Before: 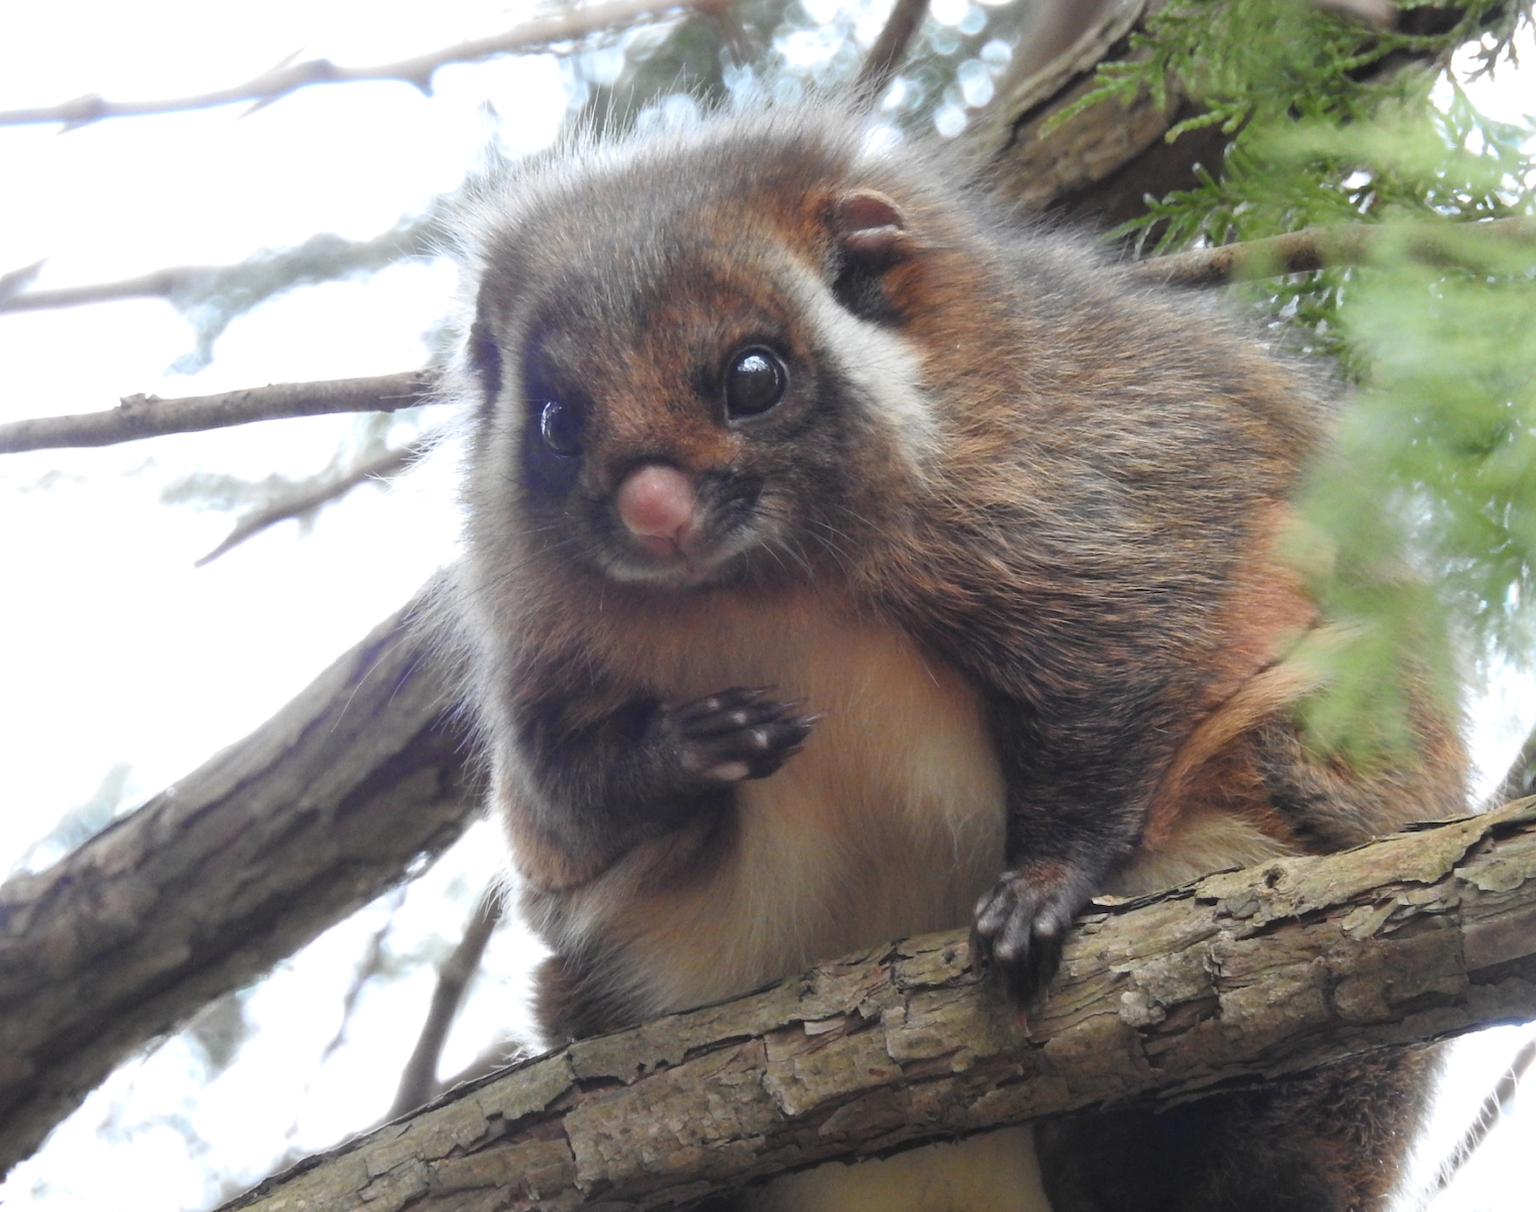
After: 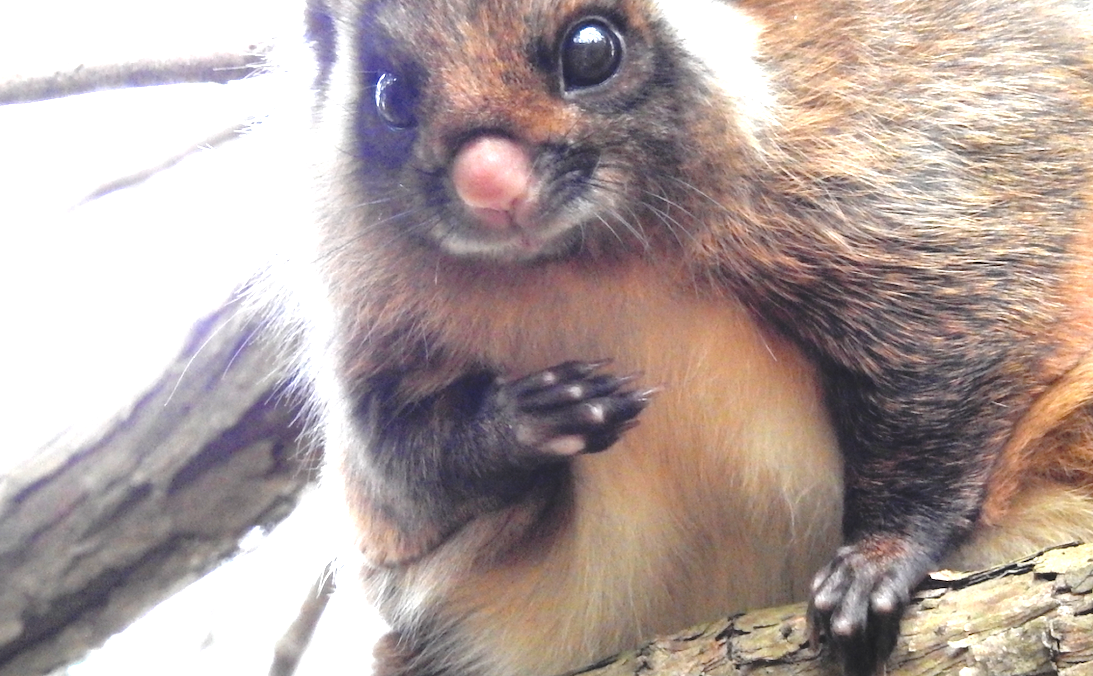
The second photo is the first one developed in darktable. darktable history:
exposure: black level correction 0, exposure 1.438 EV, compensate highlight preservation false
crop: left 10.965%, top 27.213%, right 18.283%, bottom 17.306%
base curve: curves: ch0 [(0, 0) (0.073, 0.04) (0.157, 0.139) (0.492, 0.492) (0.758, 0.758) (1, 1)], preserve colors none
